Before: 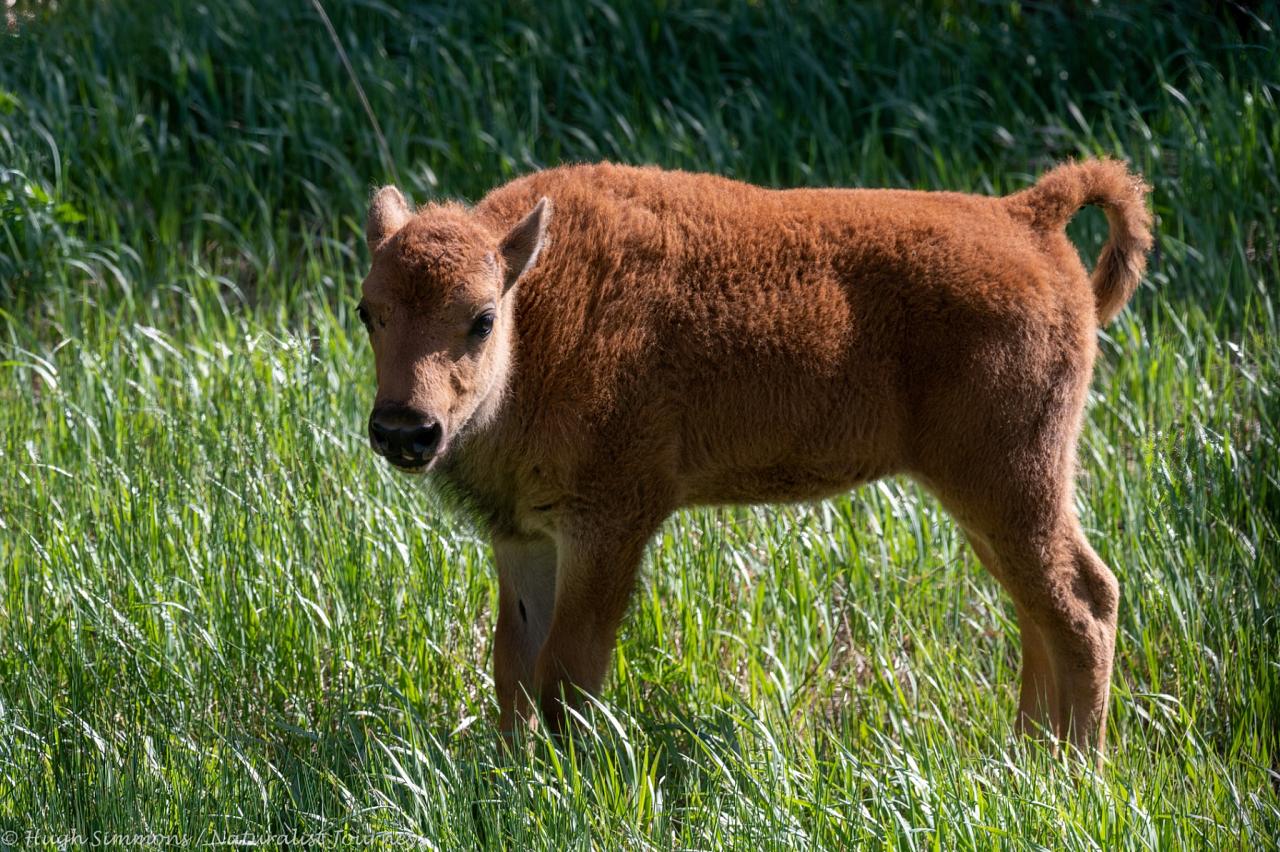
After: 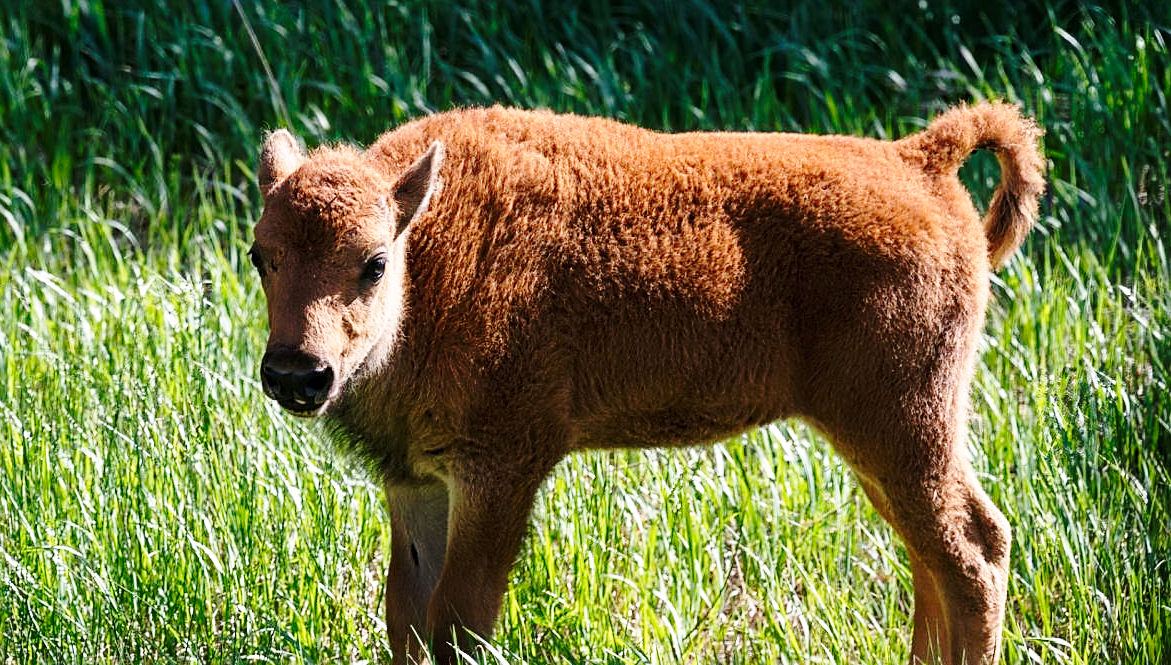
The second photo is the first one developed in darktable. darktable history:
base curve: curves: ch0 [(0, 0) (0.032, 0.037) (0.105, 0.228) (0.435, 0.76) (0.856, 0.983) (1, 1)], preserve colors none
sharpen: on, module defaults
crop: left 8.508%, top 6.607%, bottom 15.273%
